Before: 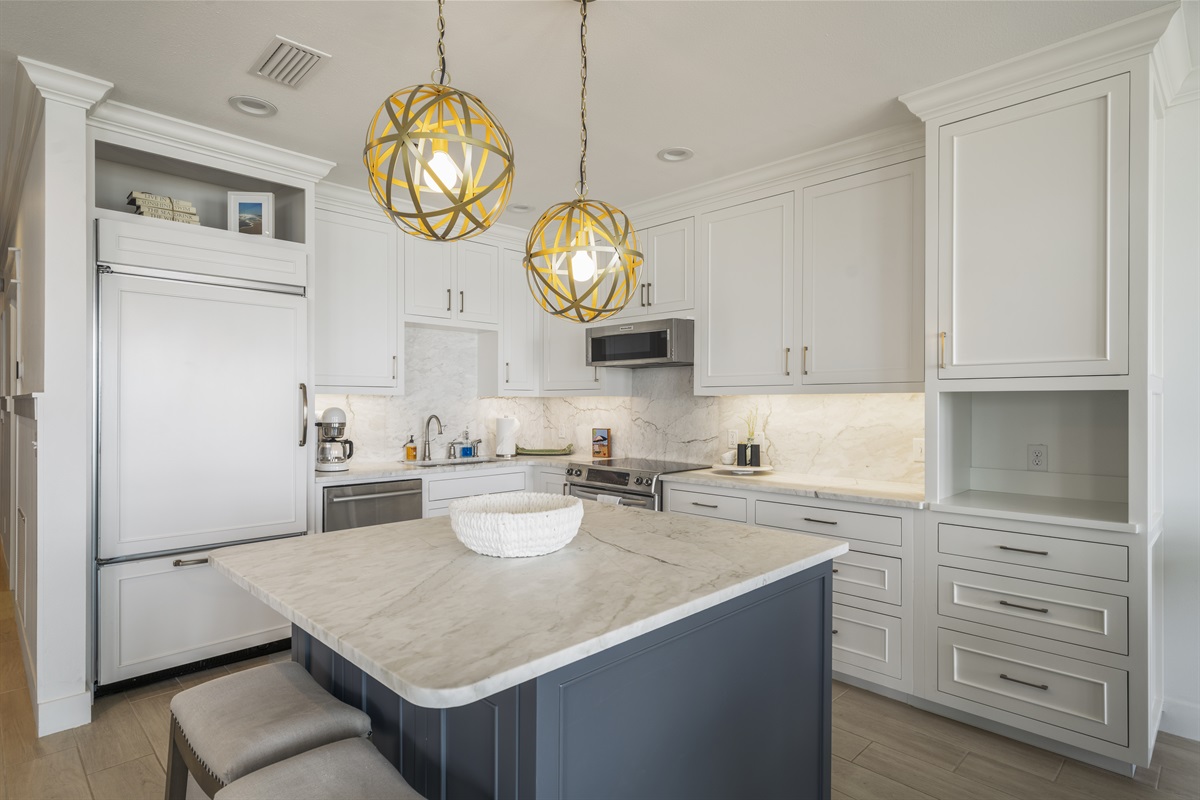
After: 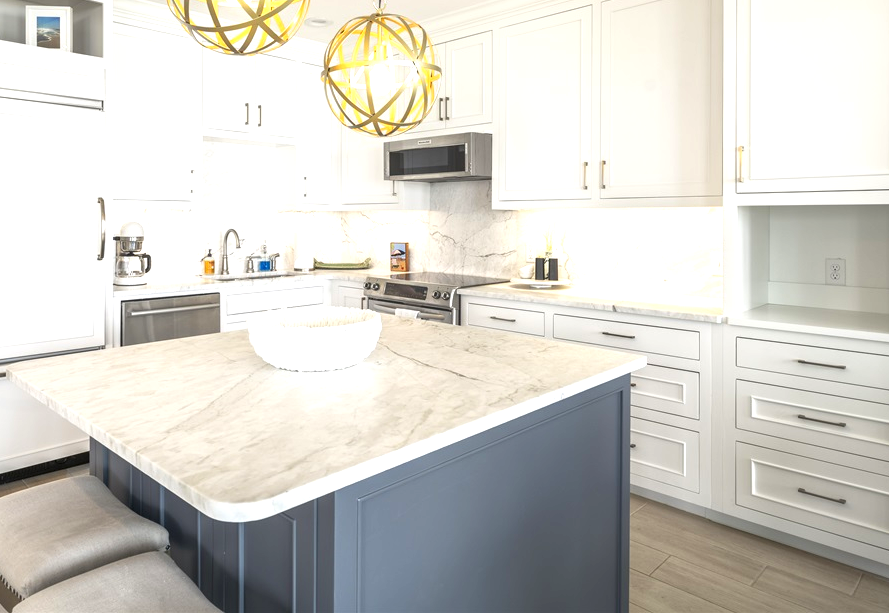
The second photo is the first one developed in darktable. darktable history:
crop: left 16.877%, top 23.33%, right 8.974%
exposure: exposure 1 EV, compensate highlight preservation false
